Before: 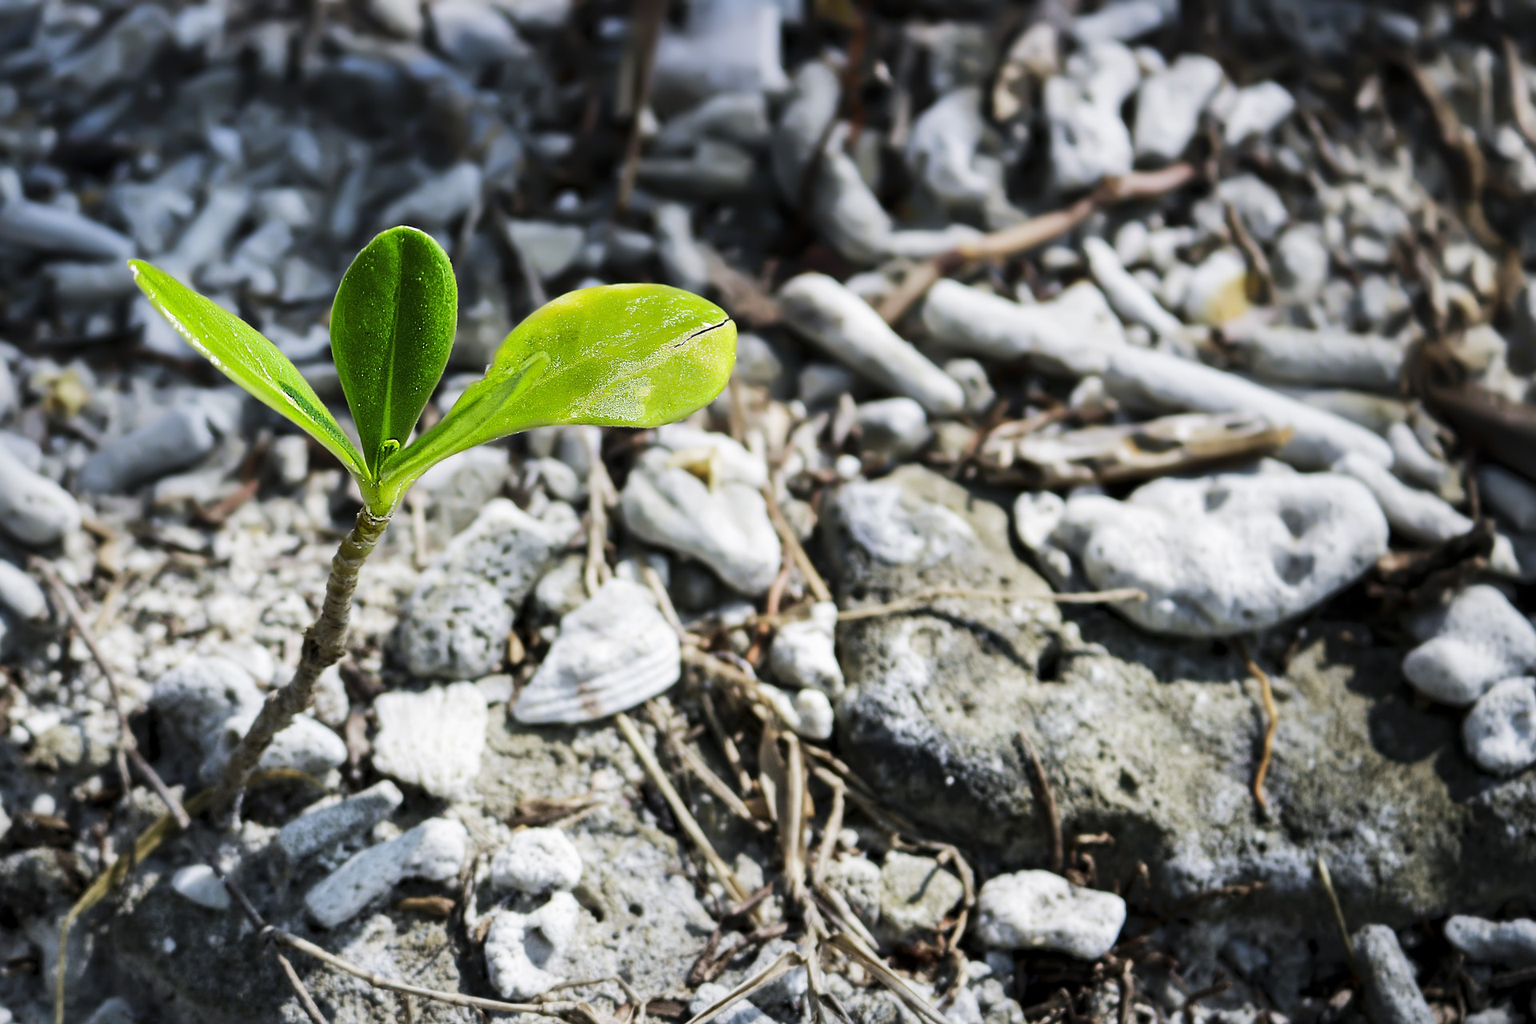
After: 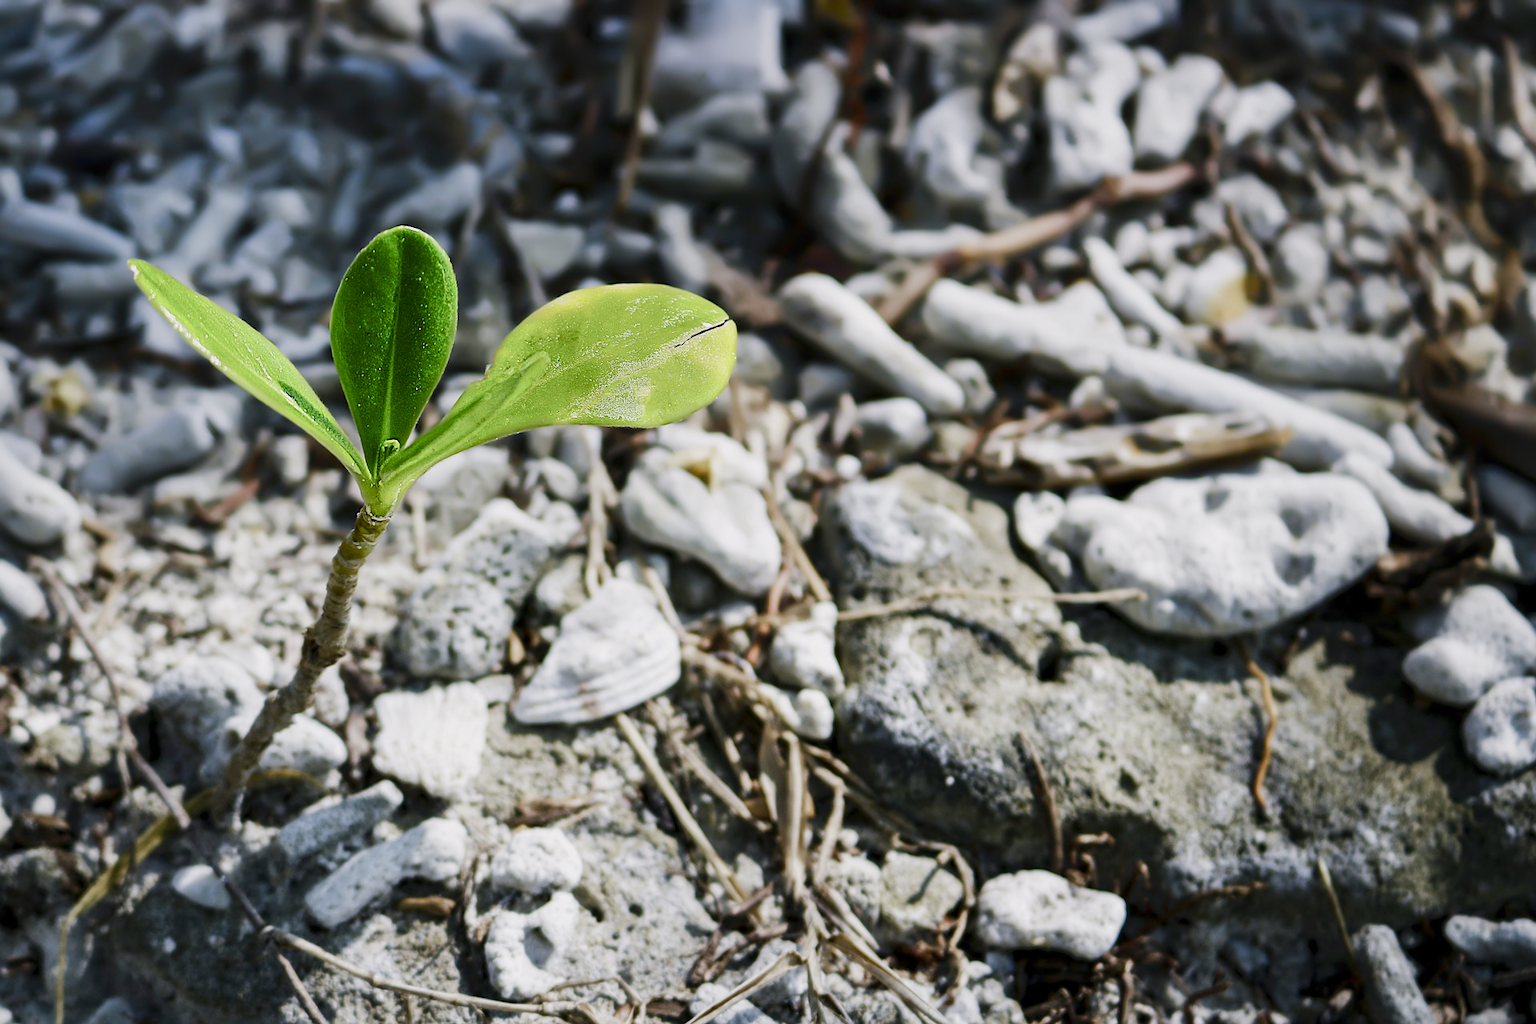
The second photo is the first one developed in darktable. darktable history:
shadows and highlights: shadows -30, highlights 30
color balance rgb: shadows lift › chroma 1%, shadows lift › hue 113°, highlights gain › chroma 0.2%, highlights gain › hue 333°, perceptual saturation grading › global saturation 20%, perceptual saturation grading › highlights -50%, perceptual saturation grading › shadows 25%, contrast -10%
